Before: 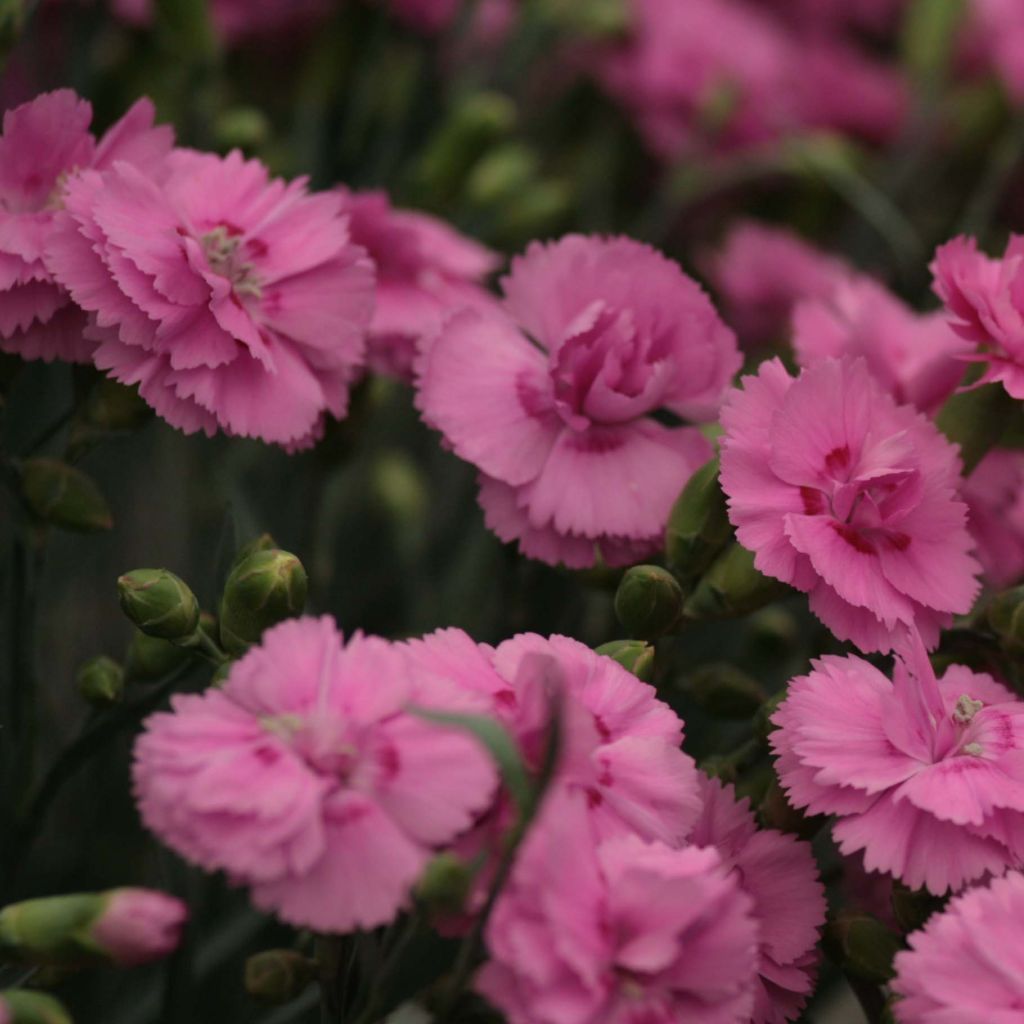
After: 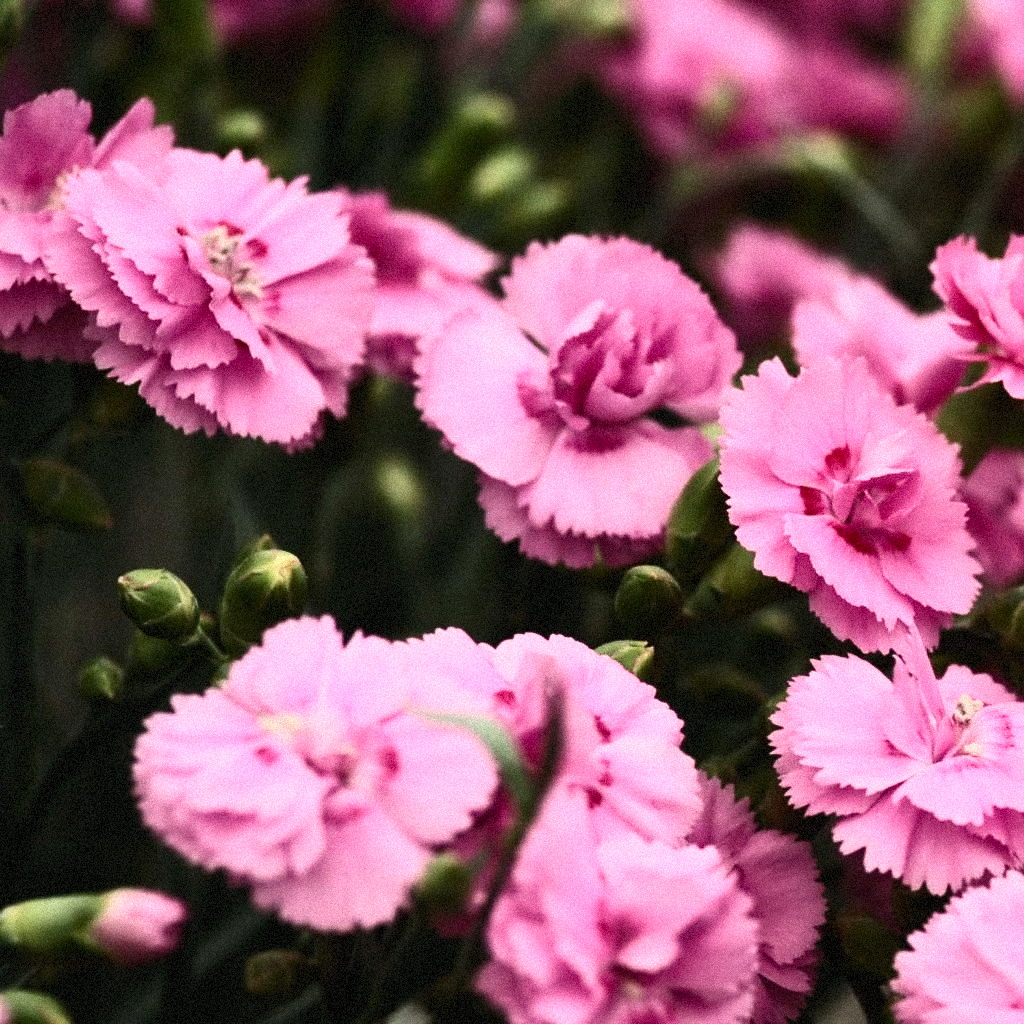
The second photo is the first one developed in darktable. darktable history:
exposure: black level correction 0, exposure 0.68 EV, compensate exposure bias true, compensate highlight preservation false
shadows and highlights: radius 125.46, shadows 30.51, highlights -30.51, low approximation 0.01, soften with gaussian
filmic rgb: black relative exposure -7.65 EV, white relative exposure 4.56 EV, hardness 3.61
grain: strength 35%, mid-tones bias 0%
contrast equalizer: y [[0.5 ×4, 0.524, 0.59], [0.5 ×6], [0.5 ×6], [0, 0, 0, 0.01, 0.045, 0.012], [0, 0, 0, 0.044, 0.195, 0.131]]
tone curve: curves: ch0 [(0, 0) (0.003, 0.003) (0.011, 0.011) (0.025, 0.025) (0.044, 0.045) (0.069, 0.07) (0.1, 0.1) (0.136, 0.137) (0.177, 0.179) (0.224, 0.226) (0.277, 0.279) (0.335, 0.338) (0.399, 0.402) (0.468, 0.472) (0.543, 0.547) (0.623, 0.628) (0.709, 0.715) (0.801, 0.807) (0.898, 0.902) (1, 1)], preserve colors none
contrast brightness saturation: contrast 0.62, brightness 0.34, saturation 0.14
